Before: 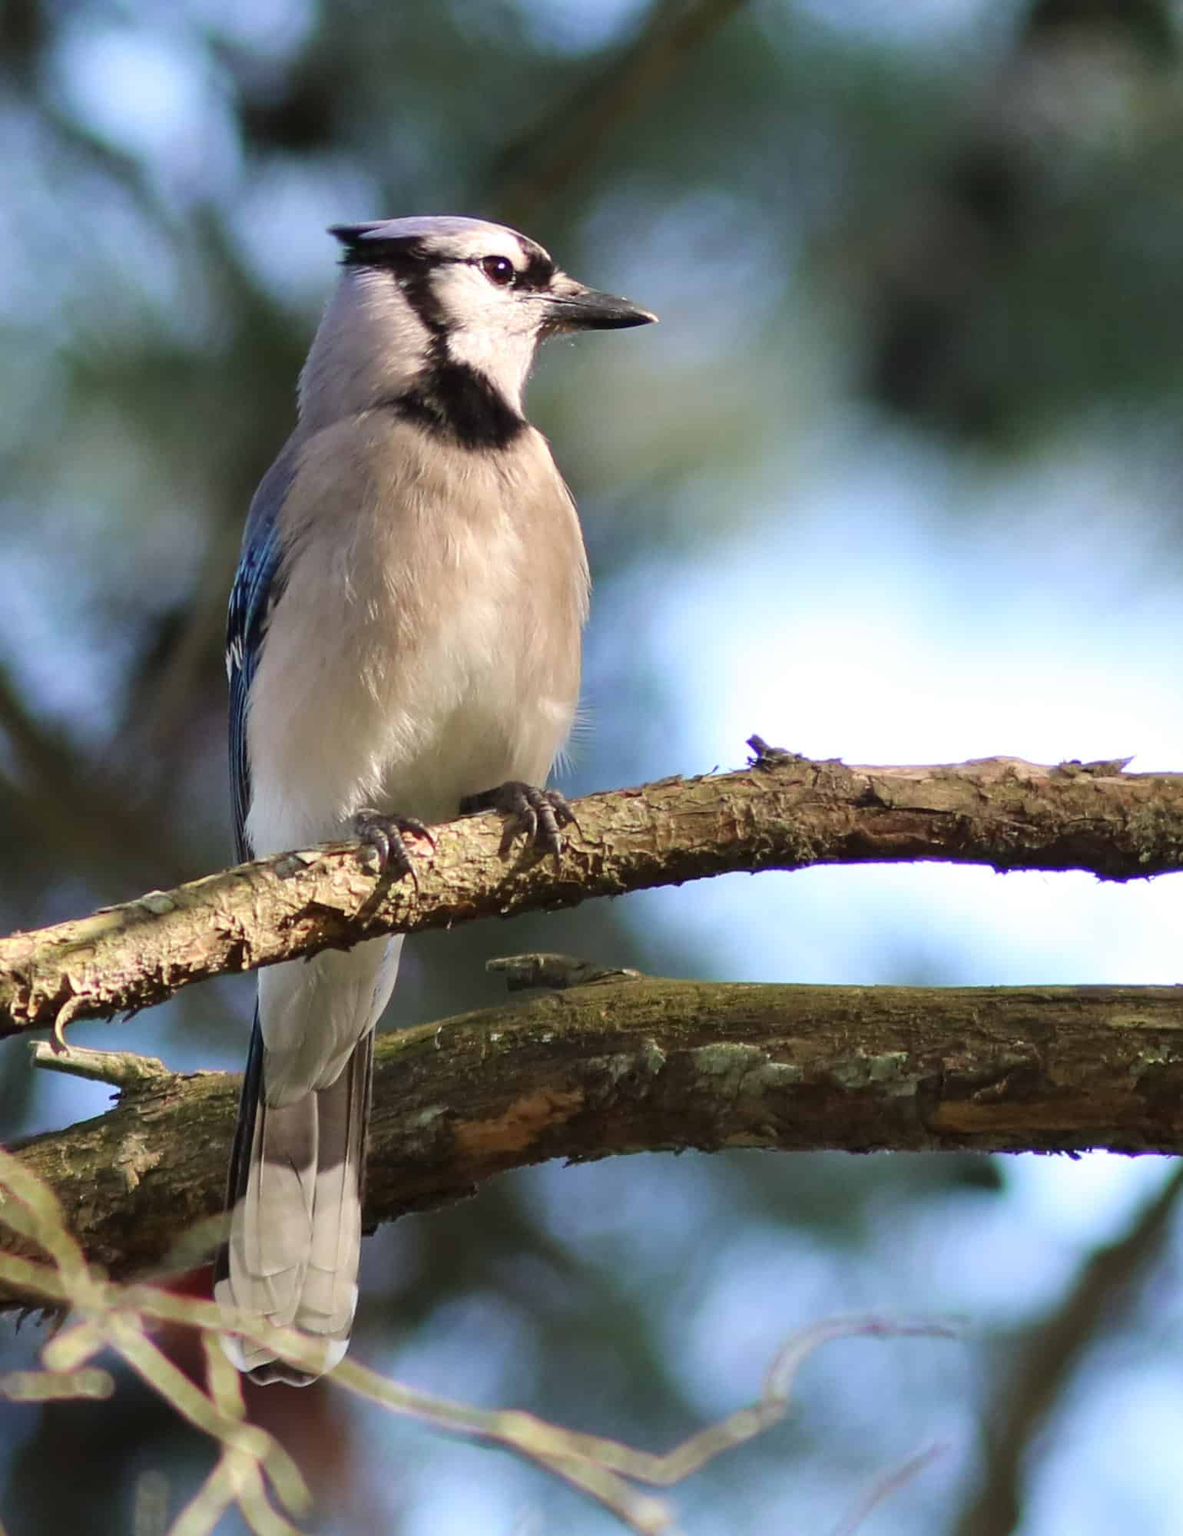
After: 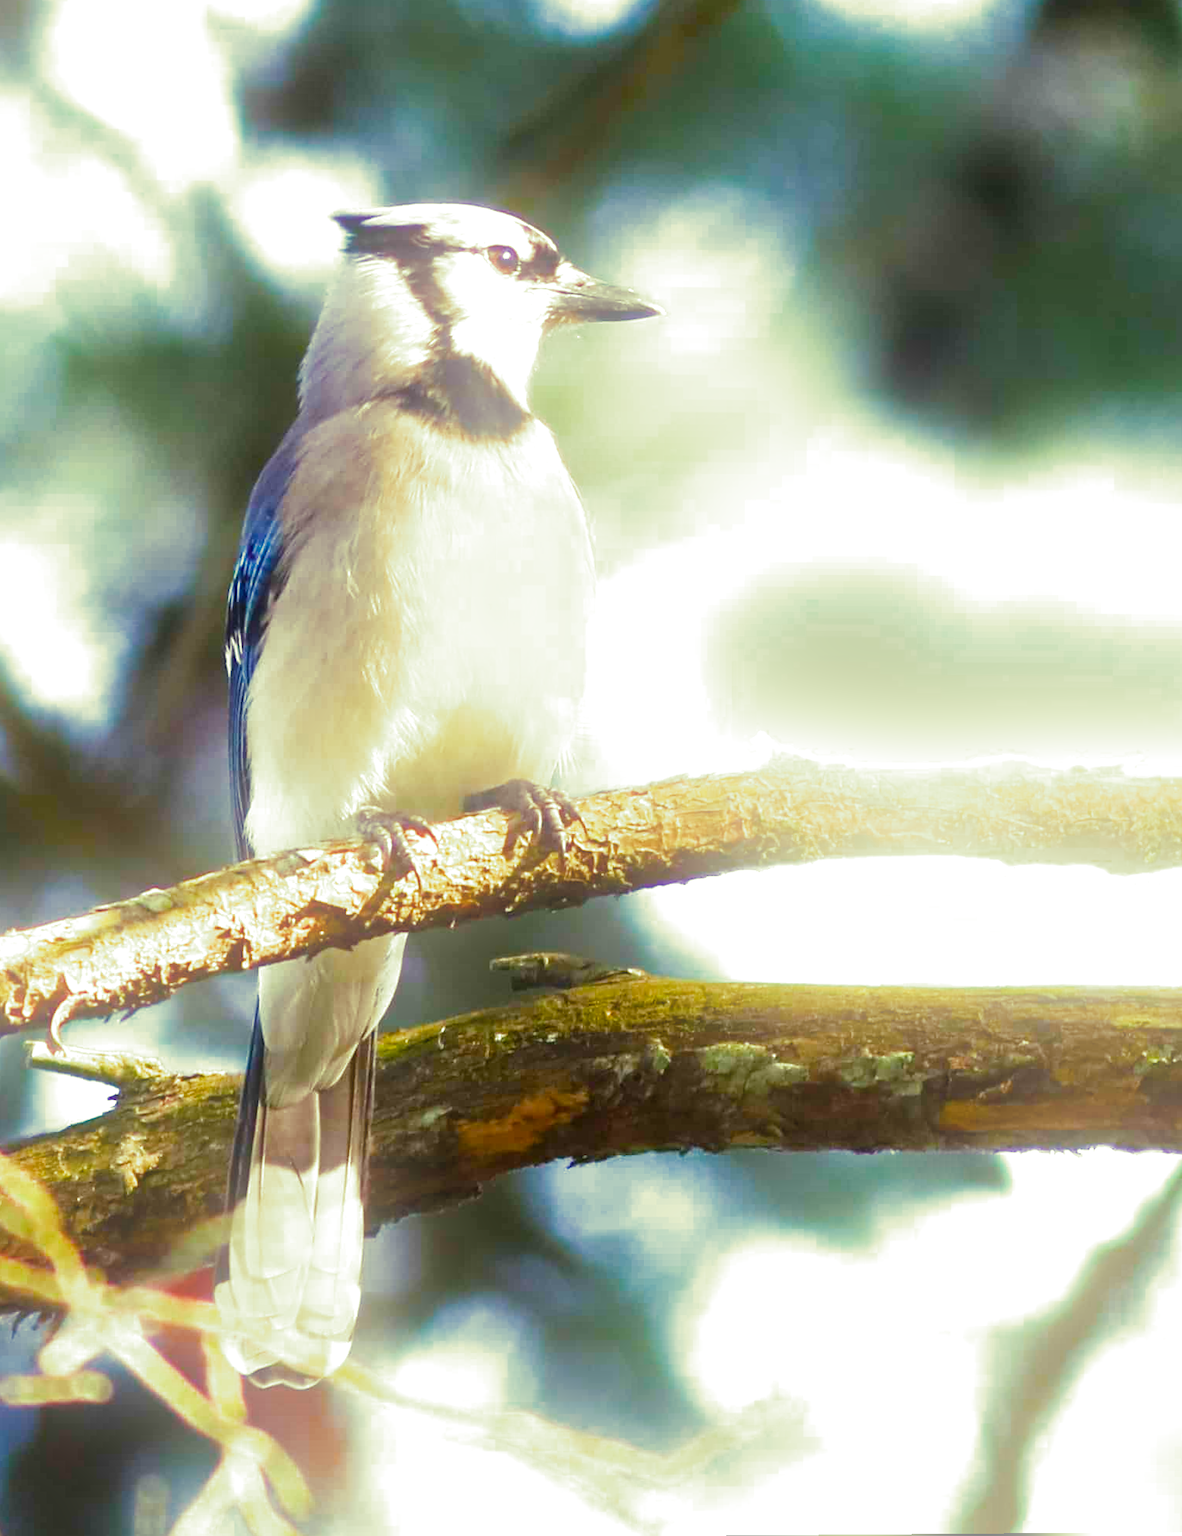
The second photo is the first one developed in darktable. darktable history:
rotate and perspective: rotation 0.174°, lens shift (vertical) 0.013, lens shift (horizontal) 0.019, shear 0.001, automatic cropping original format, crop left 0.007, crop right 0.991, crop top 0.016, crop bottom 0.997
bloom: on, module defaults
color balance rgb: linear chroma grading › global chroma 10%, perceptual saturation grading › global saturation 40%, perceptual brilliance grading › global brilliance 30%, global vibrance 20%
split-toning: shadows › hue 290.82°, shadows › saturation 0.34, highlights › saturation 0.38, balance 0, compress 50%
white balance: red 1, blue 1
